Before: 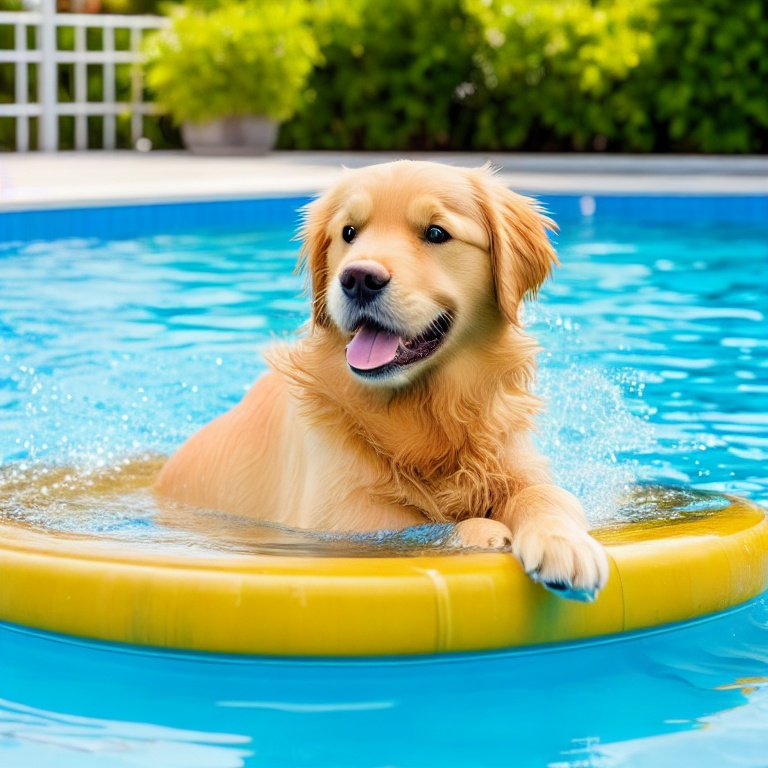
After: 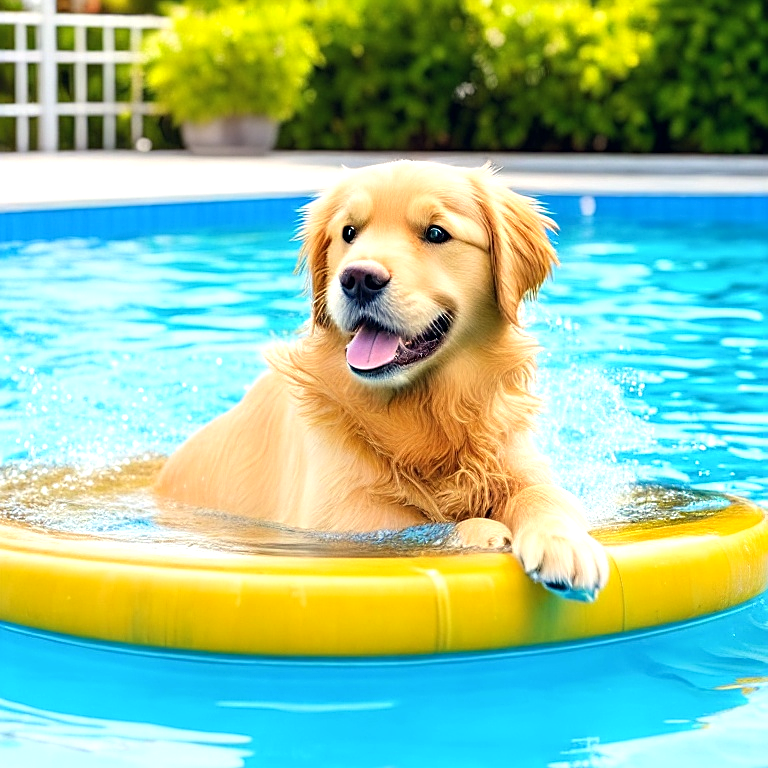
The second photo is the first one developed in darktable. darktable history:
color calibration: illuminant same as pipeline (D50), adaptation none (bypass), x 0.332, y 0.333, temperature 5006.62 K
color correction: highlights a* 0.292, highlights b* 2.68, shadows a* -0.987, shadows b* -4.22
sharpen: on, module defaults
exposure: black level correction 0, exposure 0.499 EV, compensate highlight preservation false
